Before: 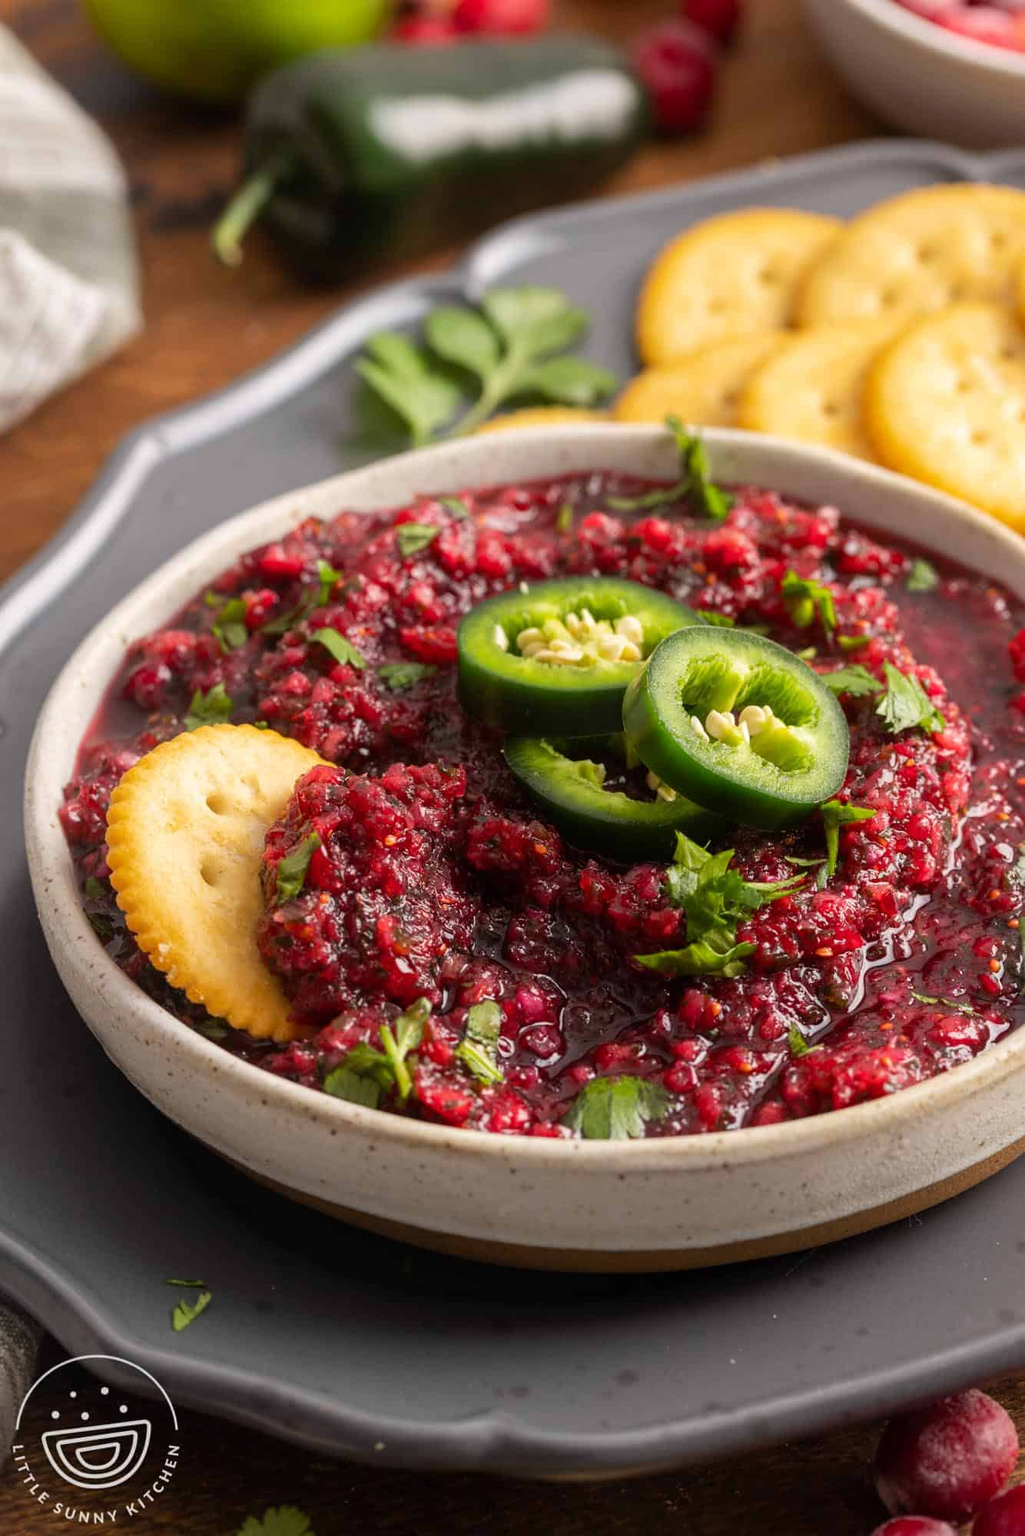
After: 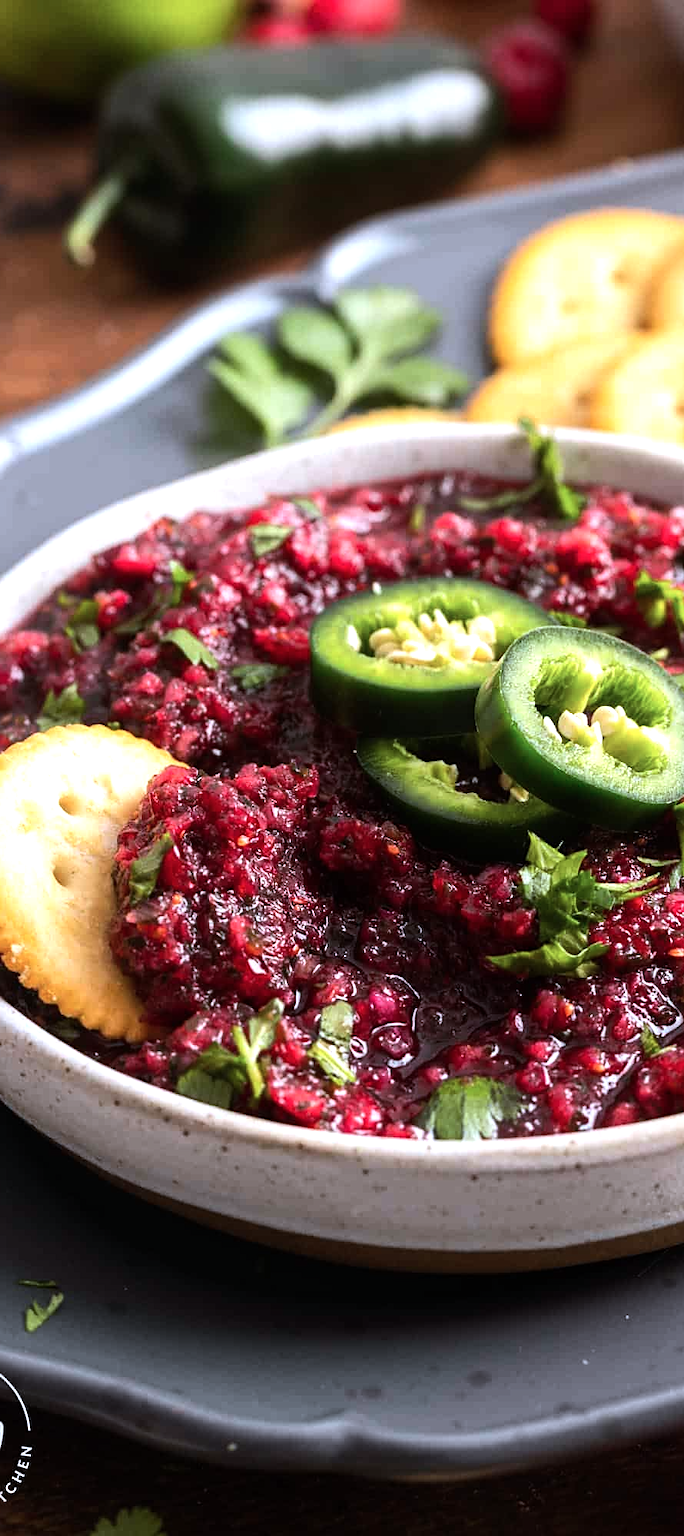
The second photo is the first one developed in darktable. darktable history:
color correction: highlights a* -2.13, highlights b* -18.53
tone equalizer: -8 EV -0.783 EV, -7 EV -0.735 EV, -6 EV -0.589 EV, -5 EV -0.375 EV, -3 EV 0.374 EV, -2 EV 0.6 EV, -1 EV 0.693 EV, +0 EV 0.769 EV, edges refinement/feathering 500, mask exposure compensation -1.57 EV, preserve details no
crop and rotate: left 14.44%, right 18.758%
sharpen: amount 0.206
